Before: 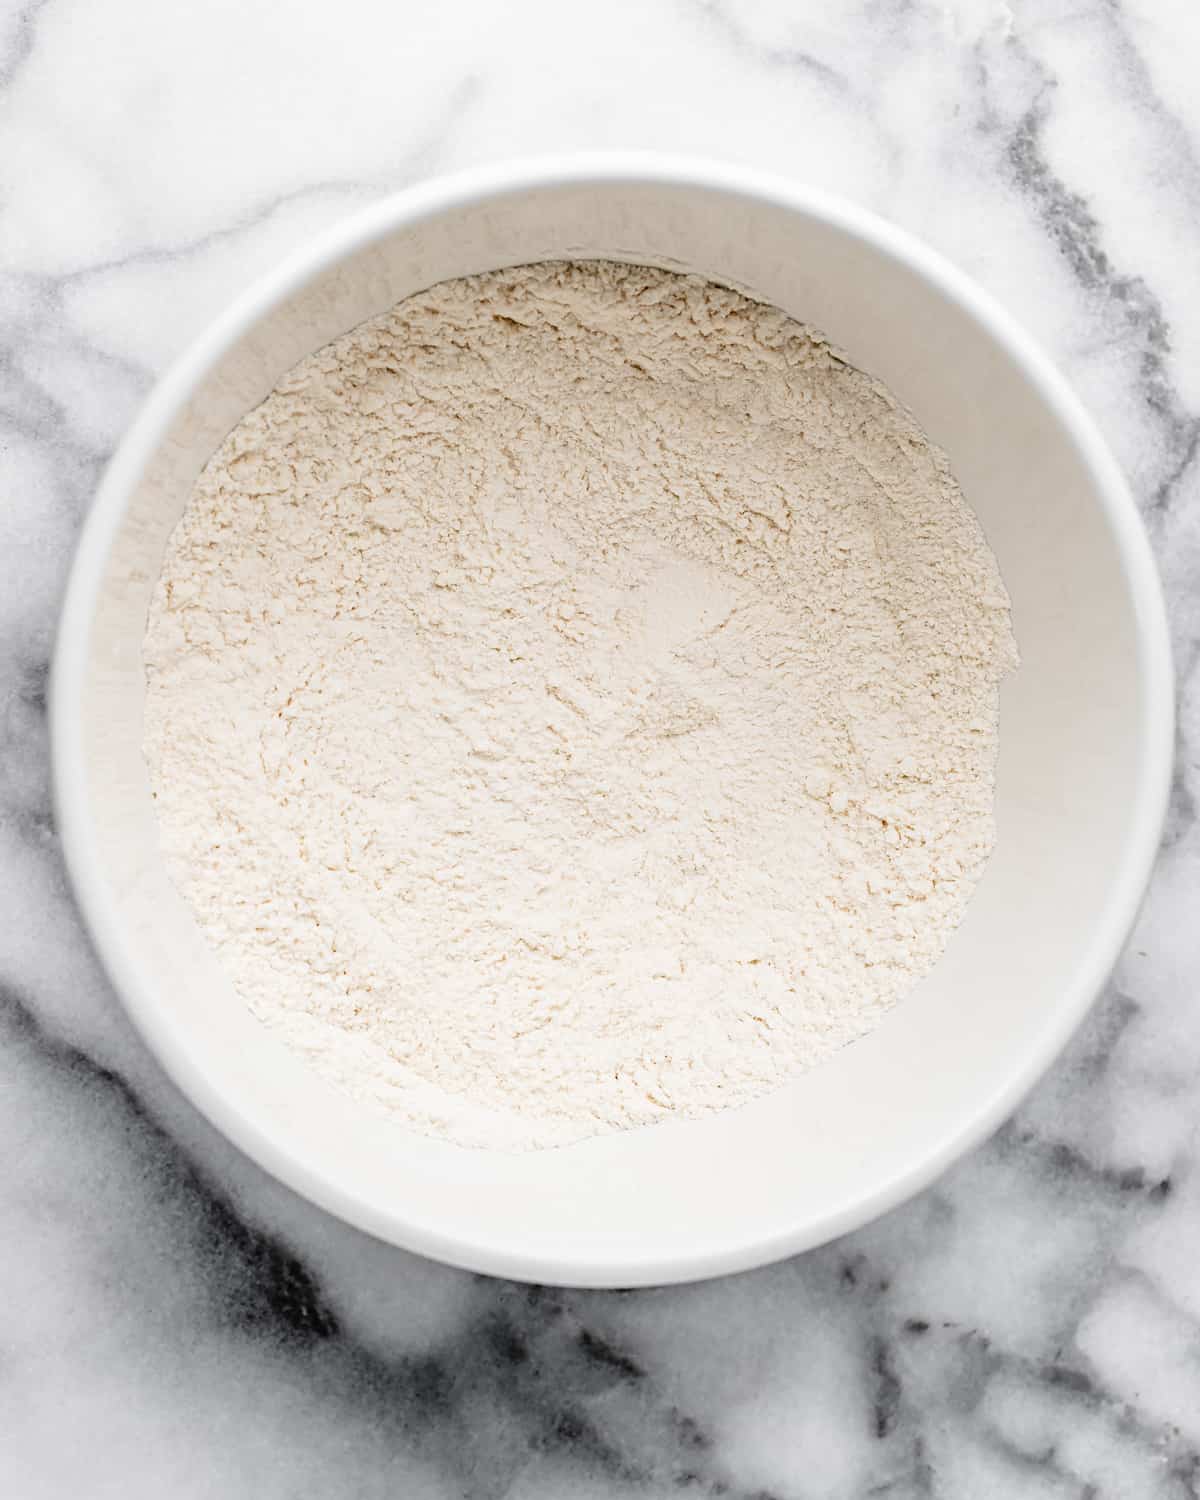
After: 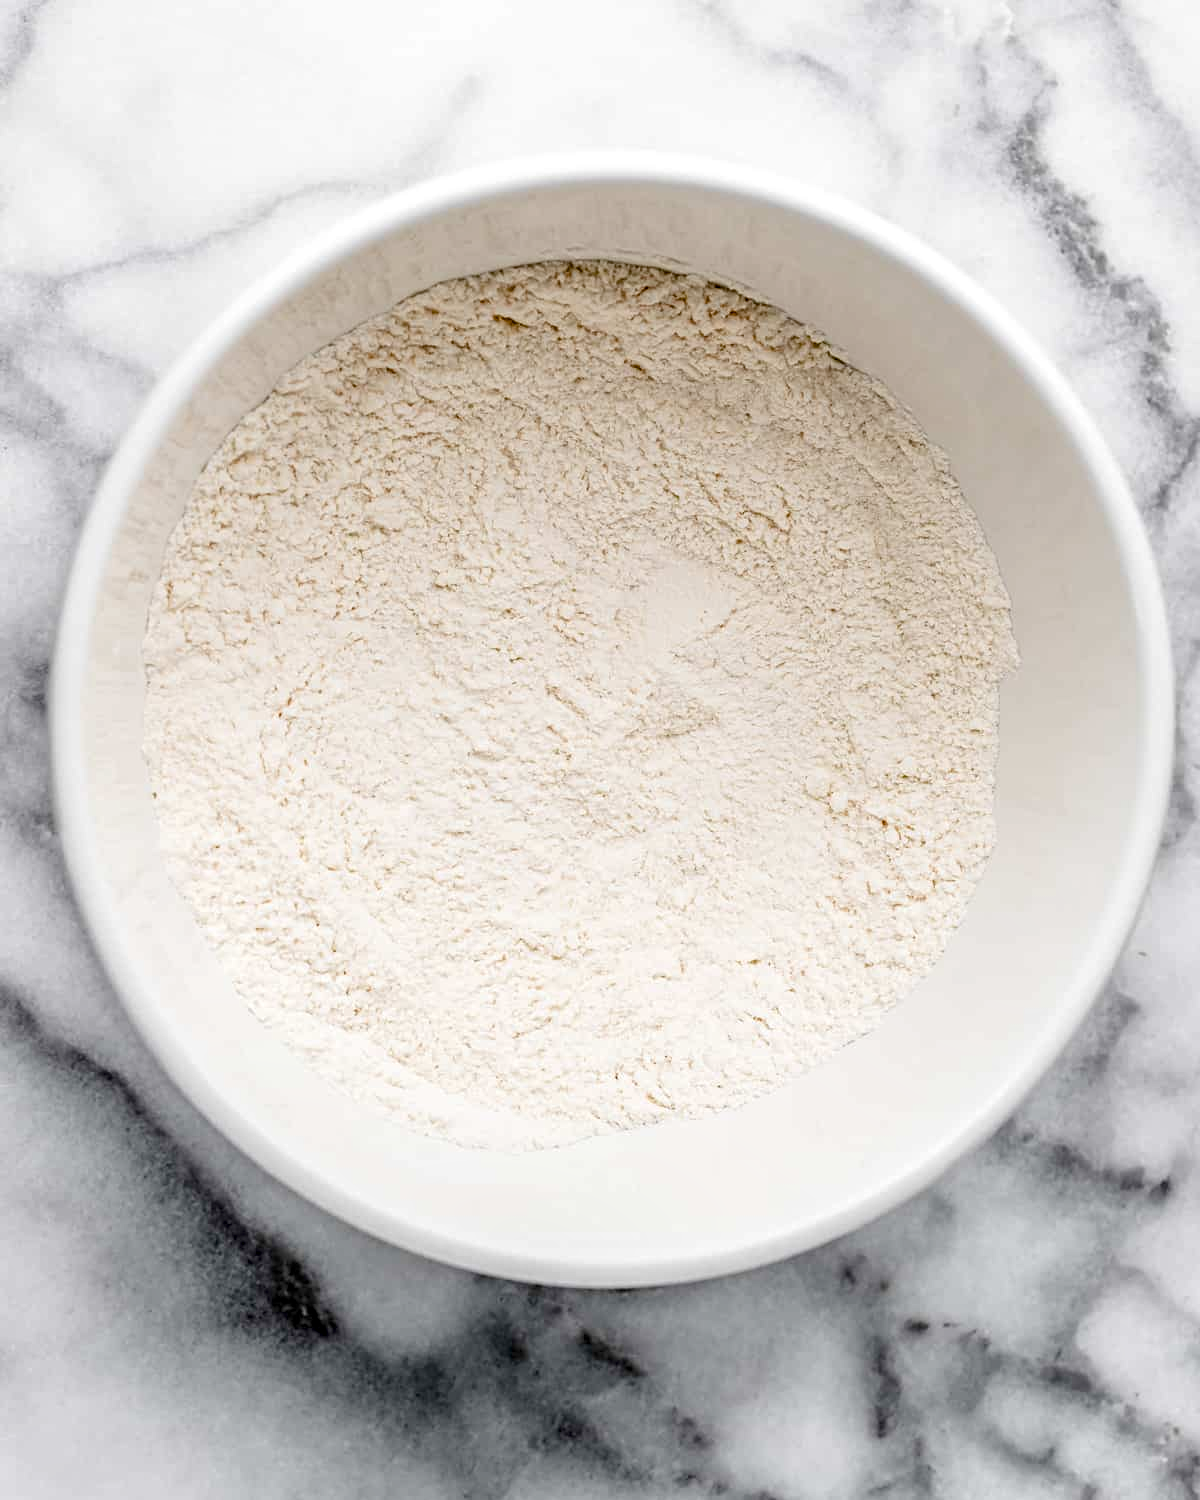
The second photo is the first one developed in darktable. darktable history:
color balance rgb: perceptual saturation grading › global saturation 20%, perceptual saturation grading › highlights -25%, perceptual saturation grading › shadows 50%
local contrast: on, module defaults
